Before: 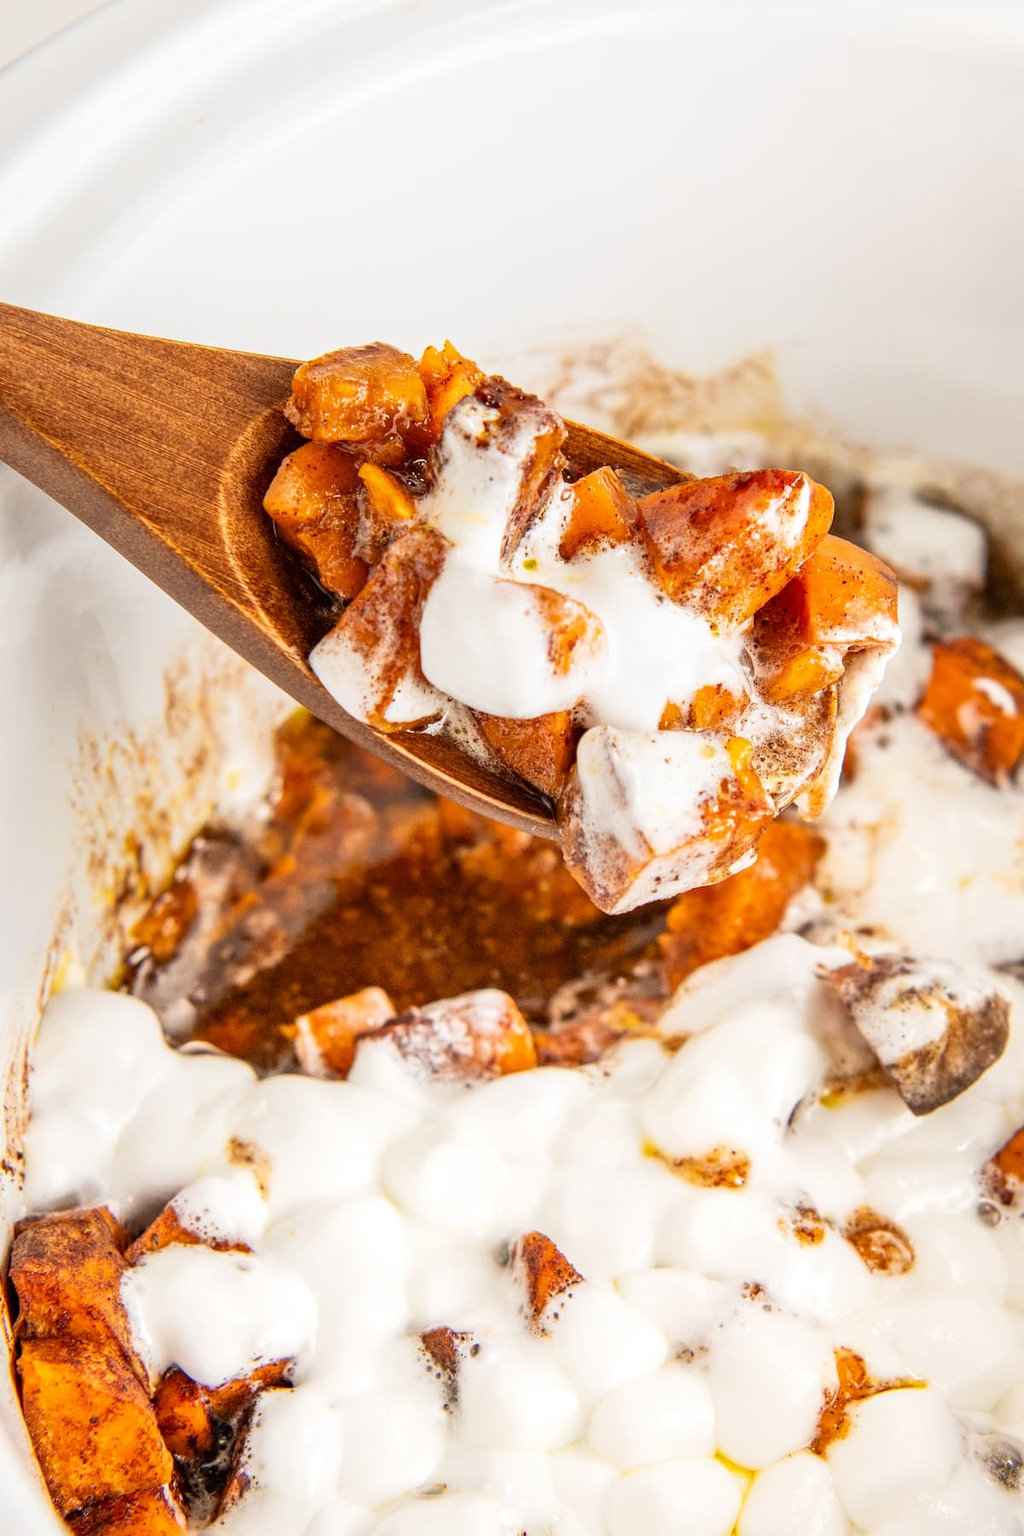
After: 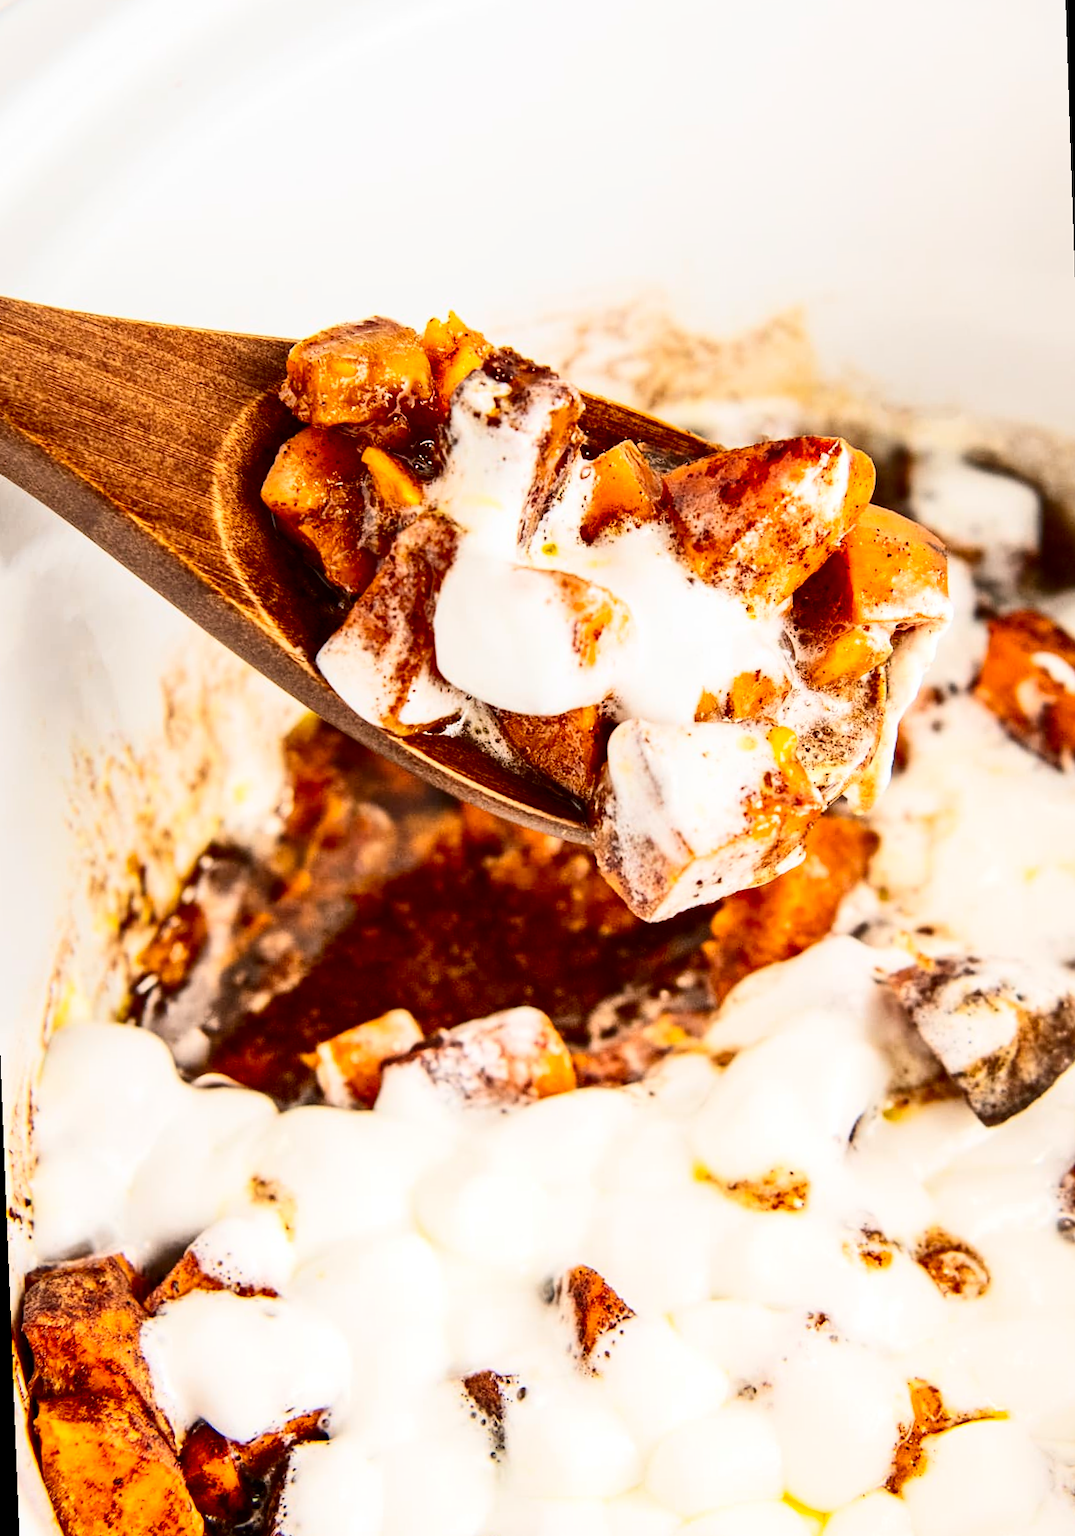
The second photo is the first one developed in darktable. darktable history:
contrast brightness saturation: contrast 0.32, brightness -0.08, saturation 0.17
crop and rotate: left 0.126%
rotate and perspective: rotation -2.12°, lens shift (vertical) 0.009, lens shift (horizontal) -0.008, automatic cropping original format, crop left 0.036, crop right 0.964, crop top 0.05, crop bottom 0.959
